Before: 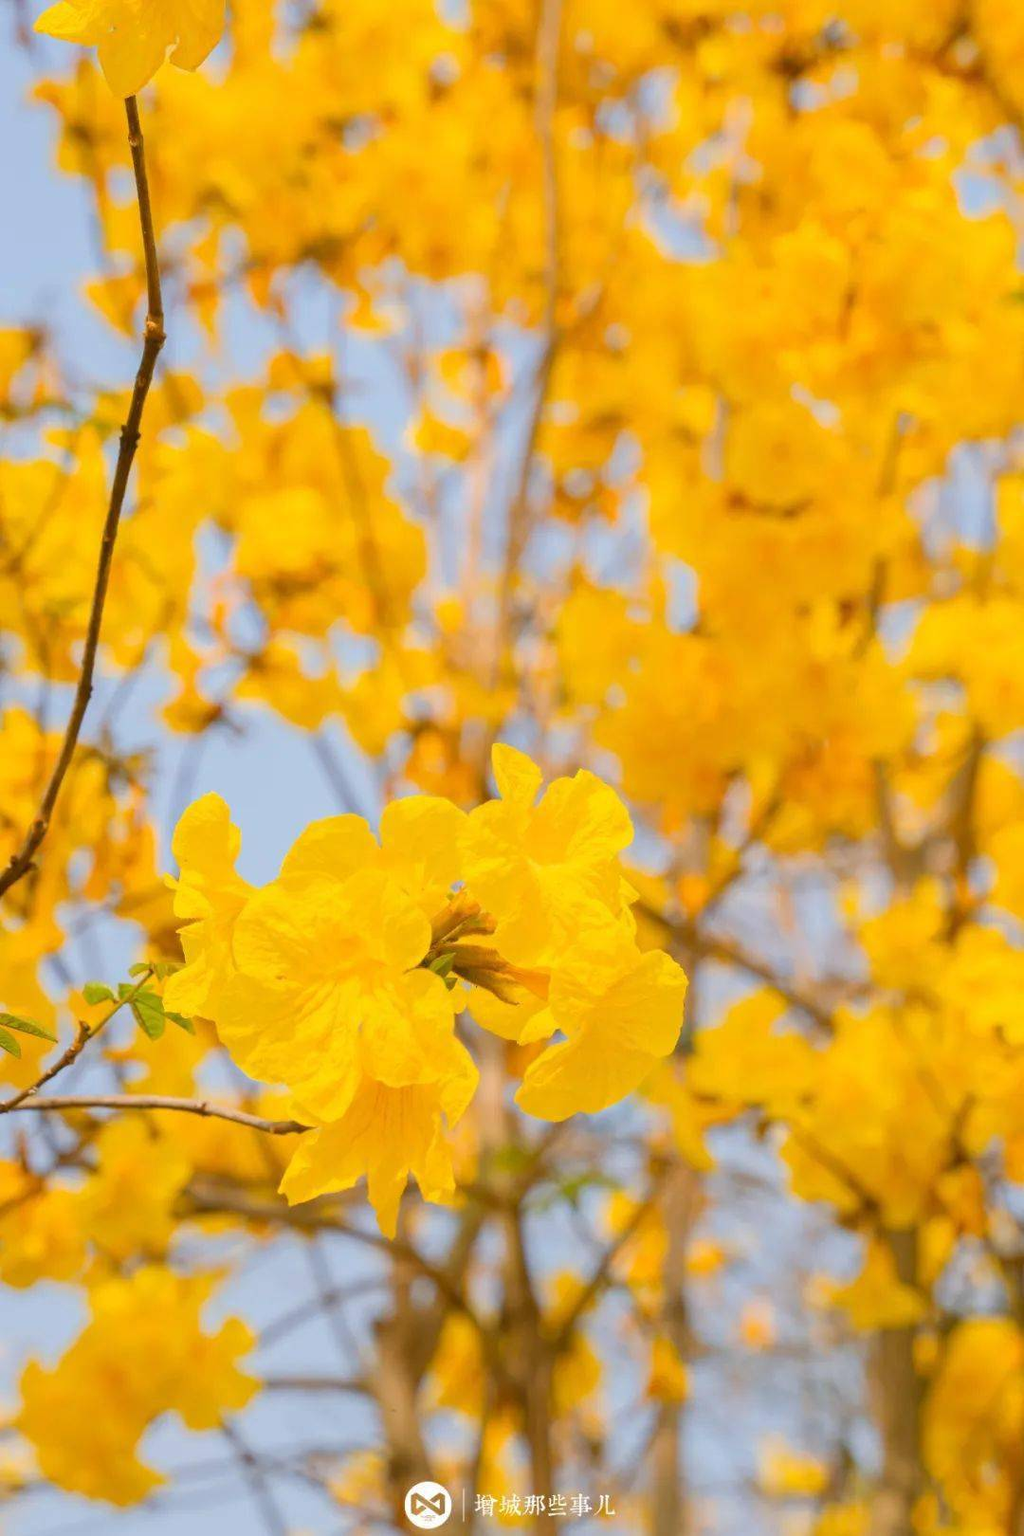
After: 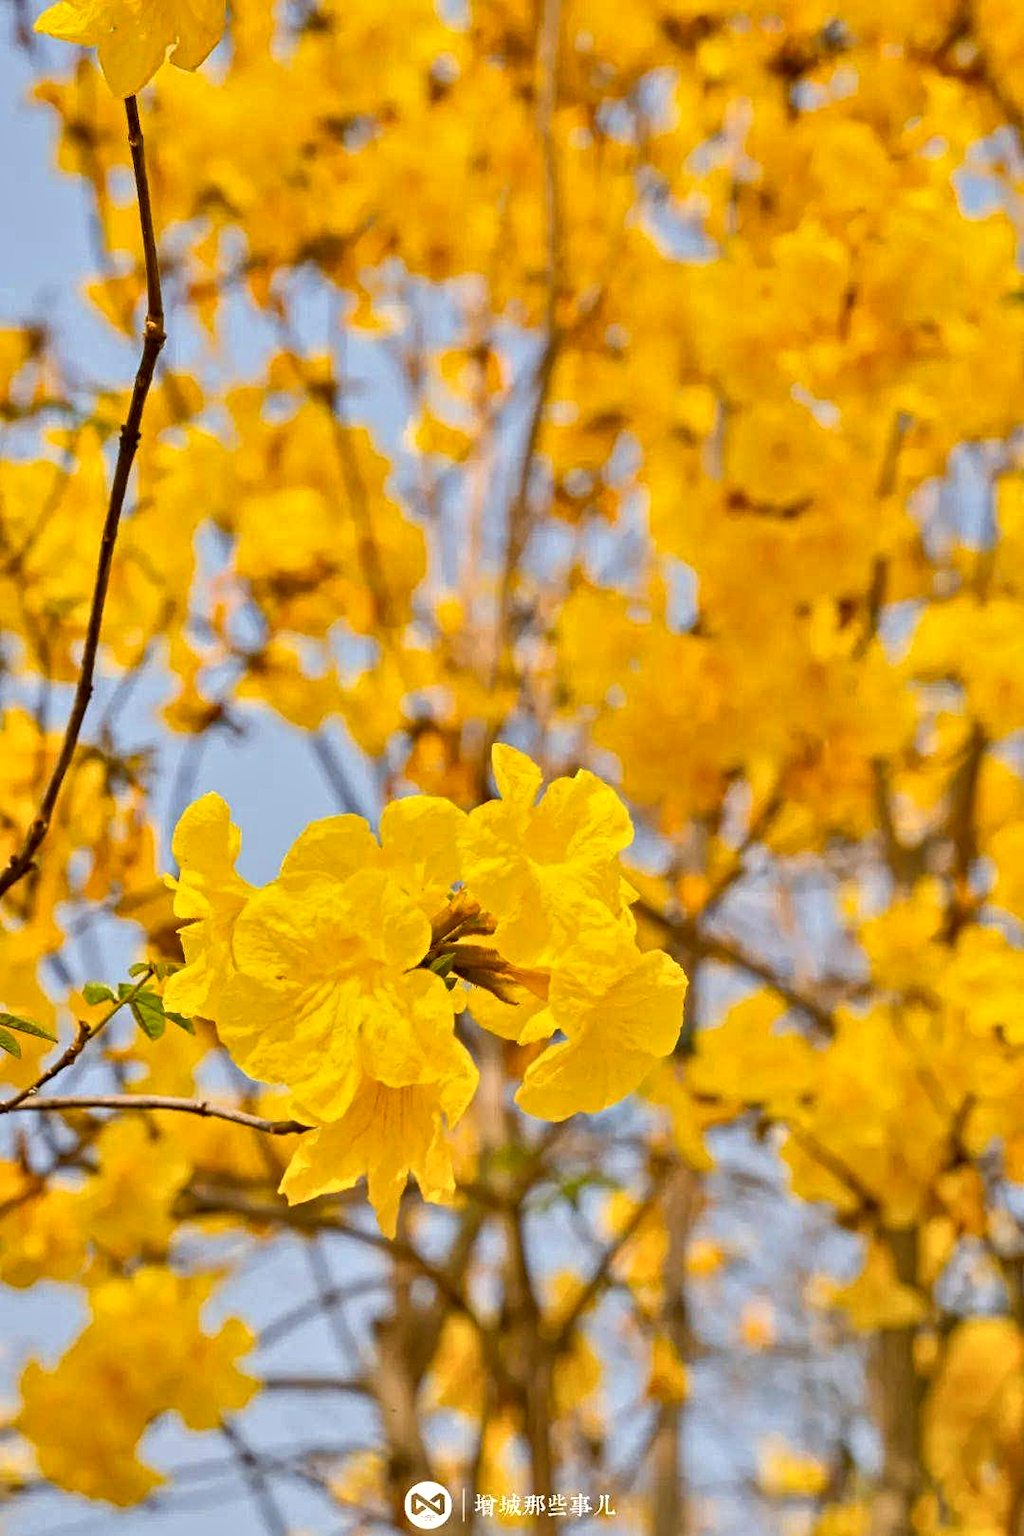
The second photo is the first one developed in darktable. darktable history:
color correction: highlights a* 0.069, highlights b* -0.54
shadows and highlights: shadows 13.51, white point adjustment 1.16, soften with gaussian
contrast equalizer: octaves 7, y [[0.5, 0.542, 0.583, 0.625, 0.667, 0.708], [0.5 ×6], [0.5 ×6], [0 ×6], [0 ×6]]
